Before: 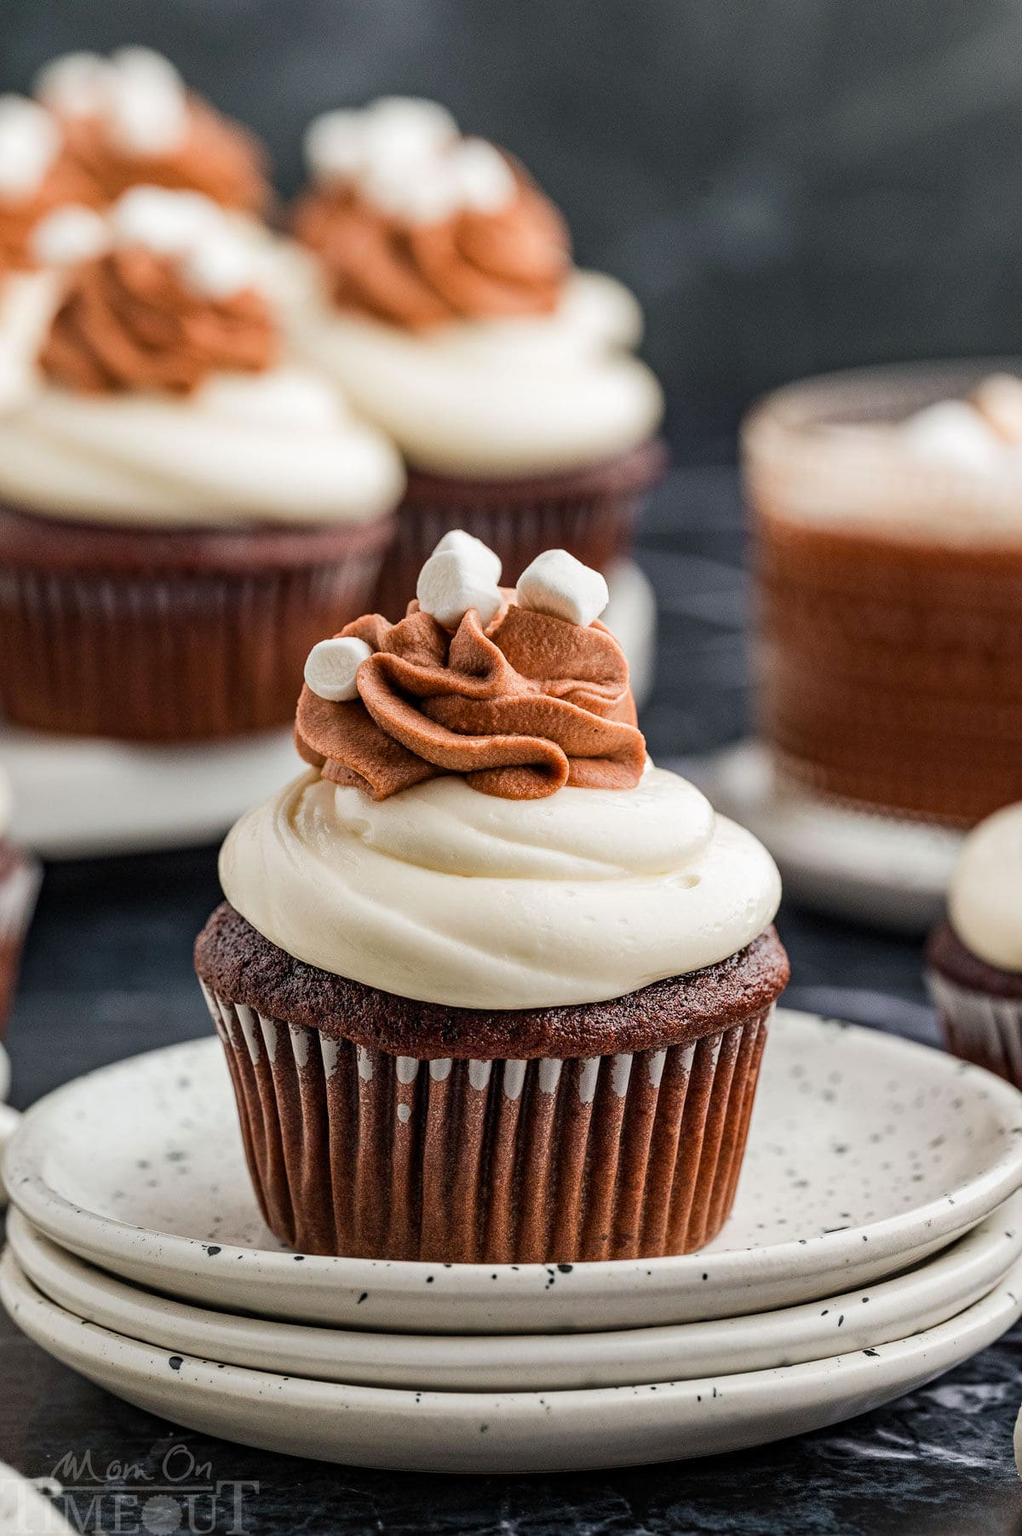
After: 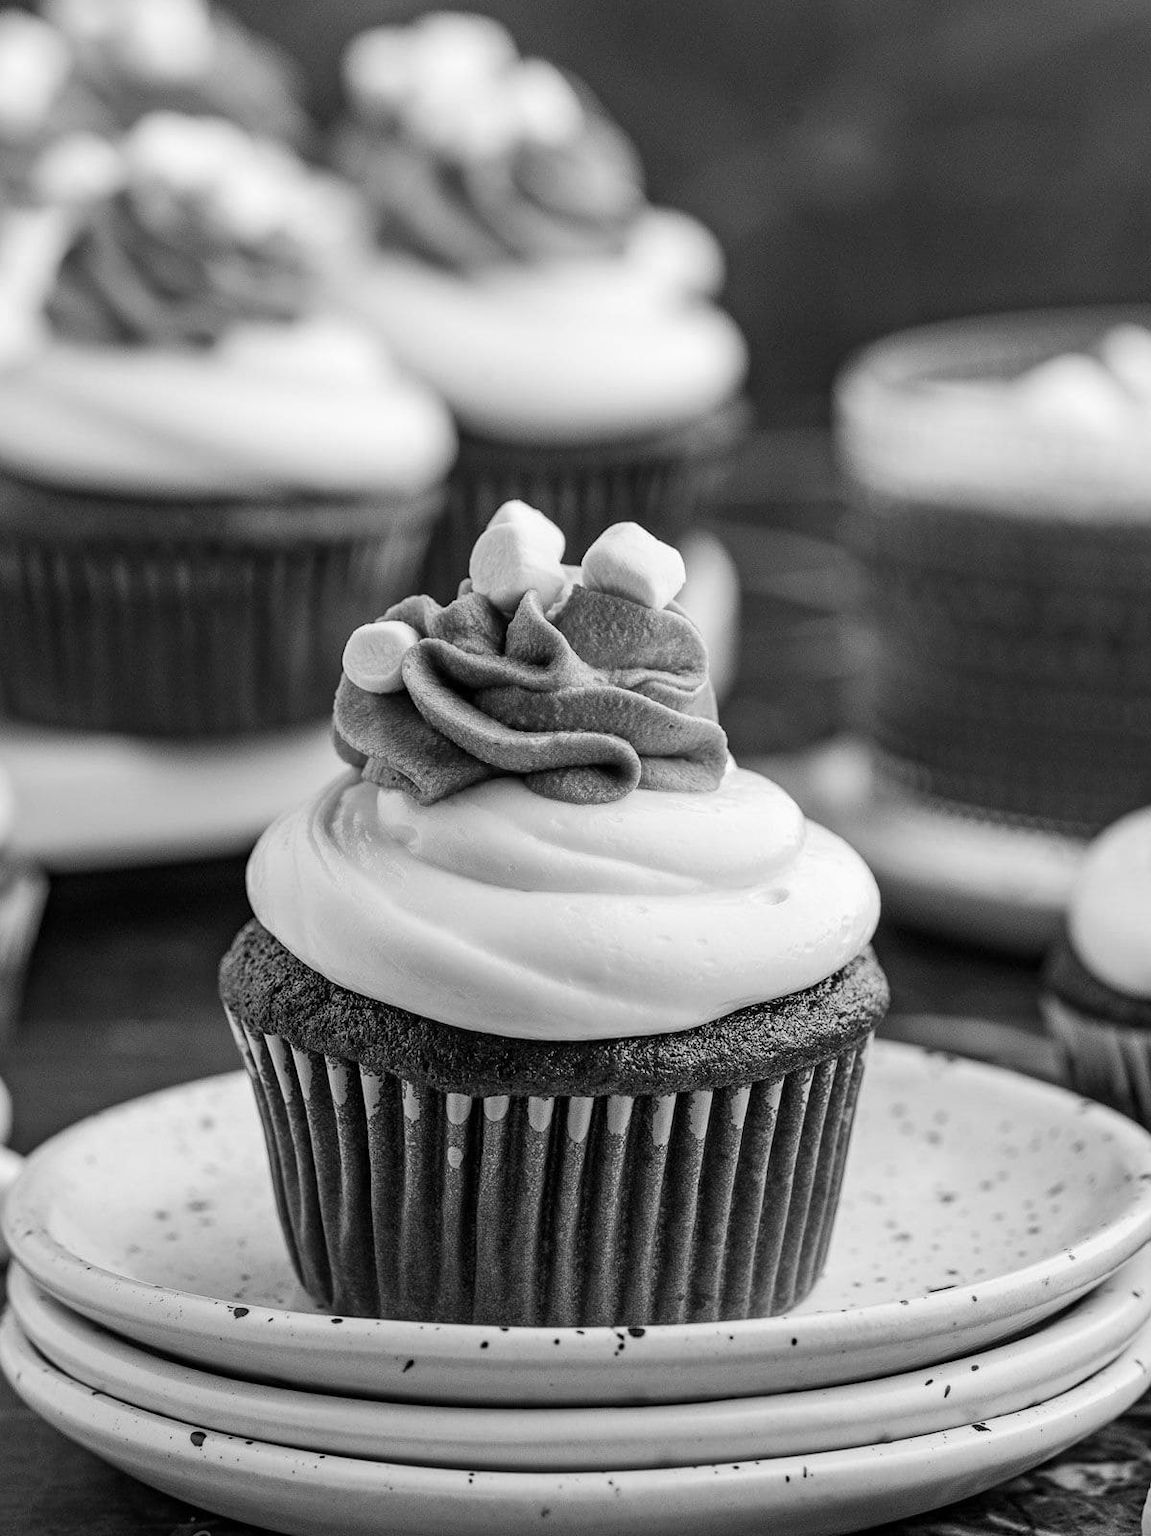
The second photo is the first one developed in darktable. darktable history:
crop and rotate: top 5.609%, bottom 5.609%
tone equalizer: on, module defaults
monochrome: on, module defaults
